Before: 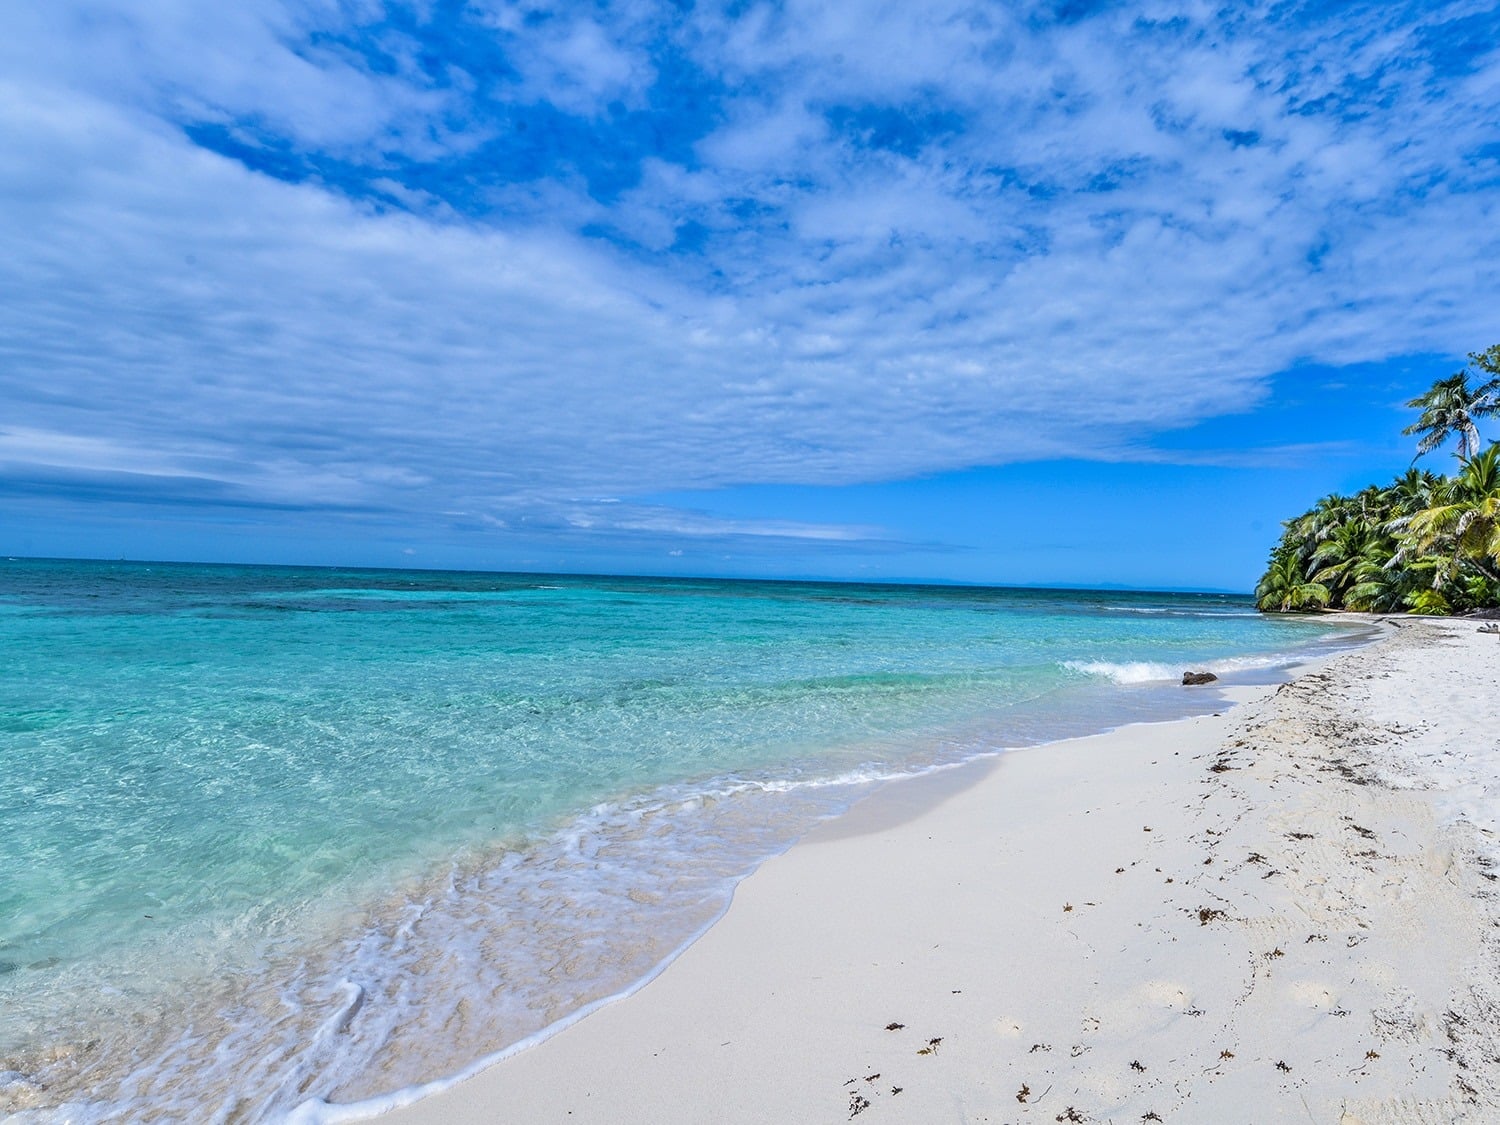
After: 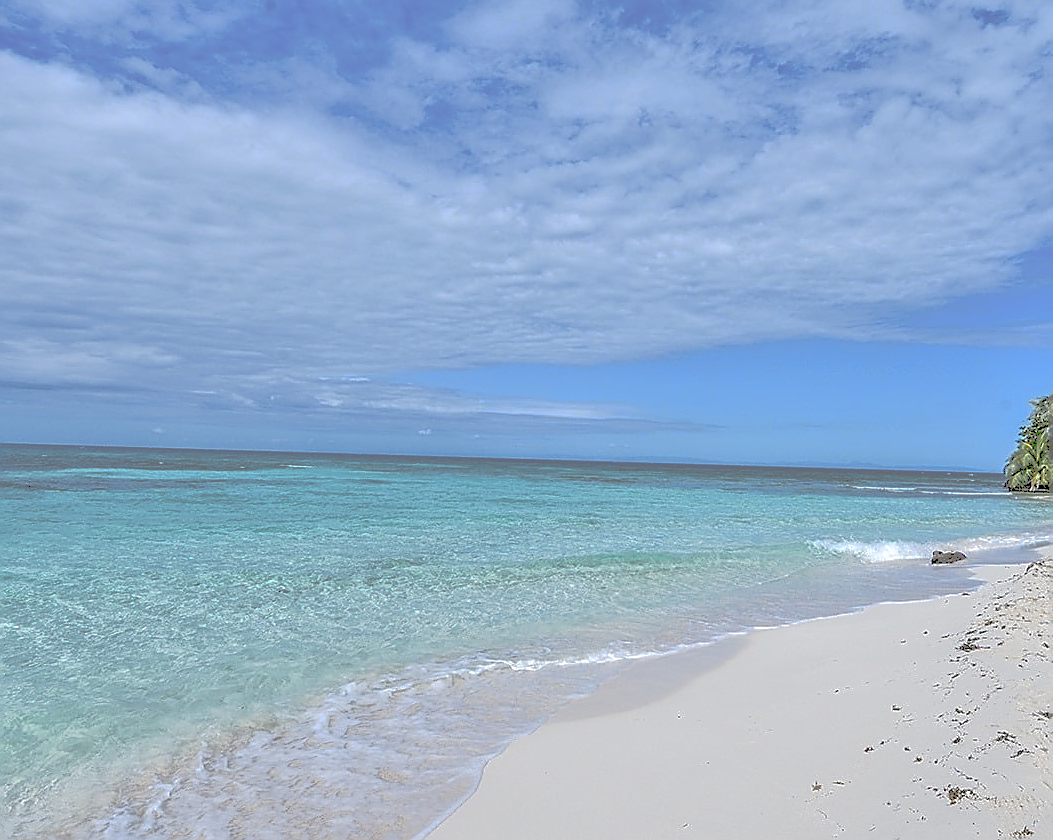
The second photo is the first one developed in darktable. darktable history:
crop and rotate: left 16.759%, top 10.813%, right 12.981%, bottom 14.463%
local contrast: on, module defaults
tone curve: curves: ch0 [(0, 0) (0.003, 0.453) (0.011, 0.457) (0.025, 0.457) (0.044, 0.463) (0.069, 0.464) (0.1, 0.471) (0.136, 0.475) (0.177, 0.481) (0.224, 0.486) (0.277, 0.496) (0.335, 0.515) (0.399, 0.544) (0.468, 0.577) (0.543, 0.621) (0.623, 0.67) (0.709, 0.73) (0.801, 0.788) (0.898, 0.848) (1, 1)], preserve colors none
sharpen: radius 1.392, amount 1.247, threshold 0.775
